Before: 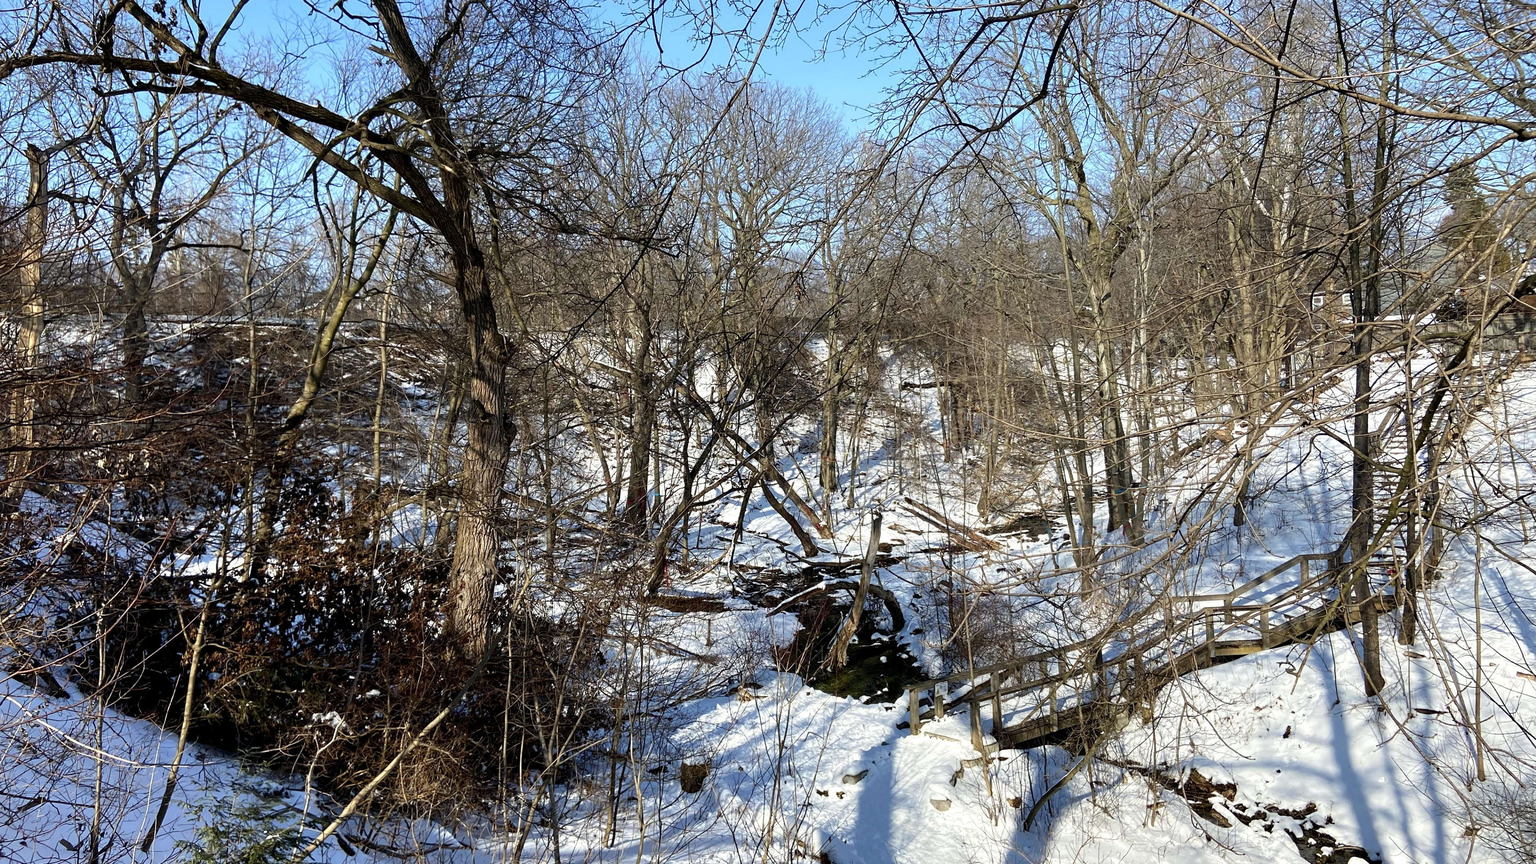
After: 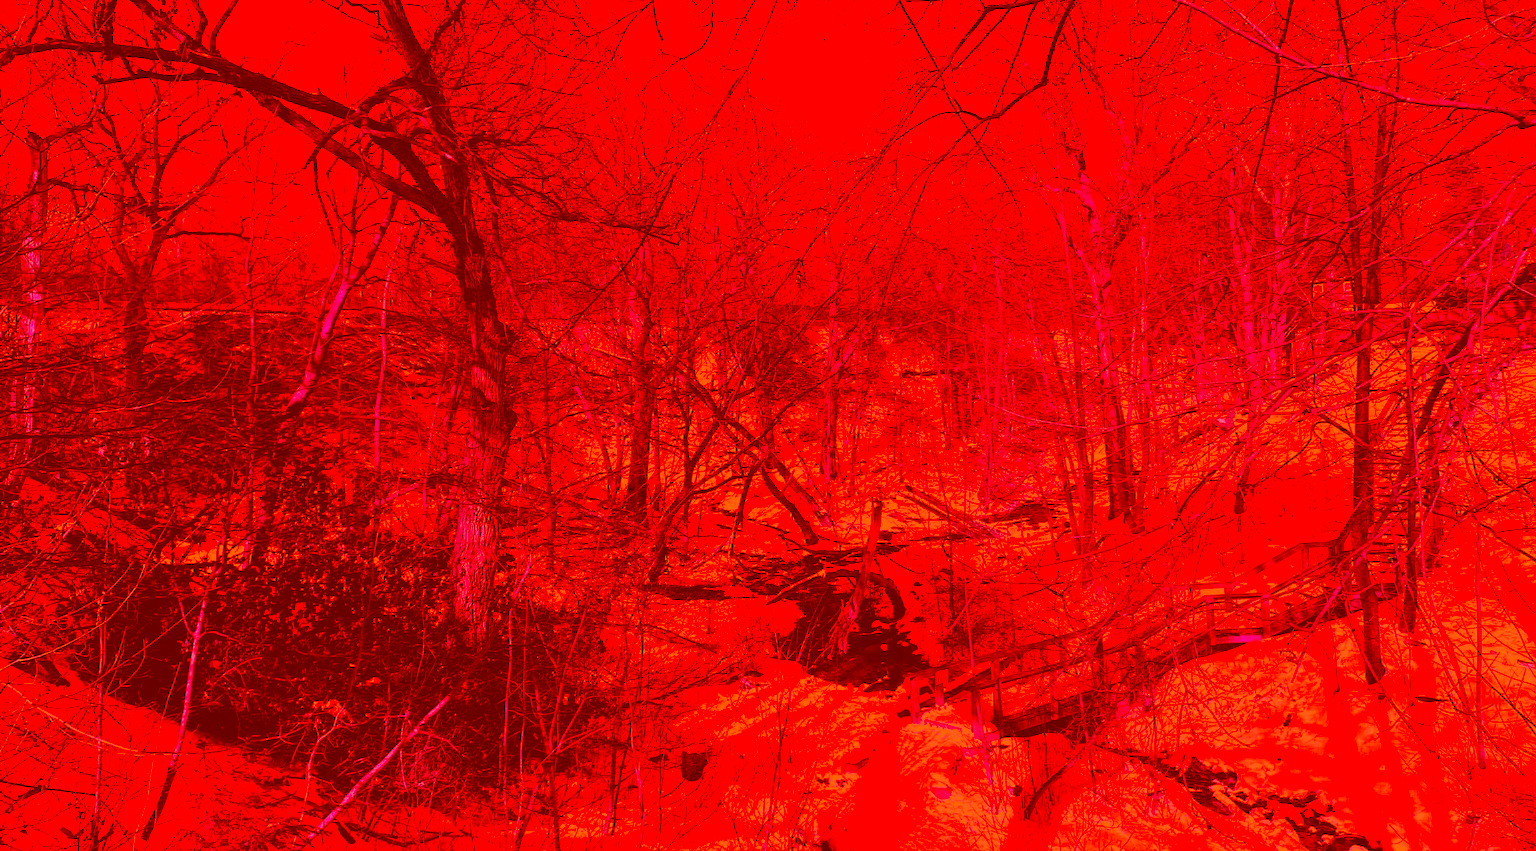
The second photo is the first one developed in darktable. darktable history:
crop: top 1.526%, right 0.013%
color zones: curves: ch0 [(0.068, 0.464) (0.25, 0.5) (0.48, 0.508) (0.75, 0.536) (0.886, 0.476) (0.967, 0.456)]; ch1 [(0.066, 0.456) (0.25, 0.5) (0.616, 0.508) (0.746, 0.56) (0.934, 0.444)]
color correction: highlights a* -39.55, highlights b* -39.55, shadows a* -39.46, shadows b* -39.42, saturation -2.95
